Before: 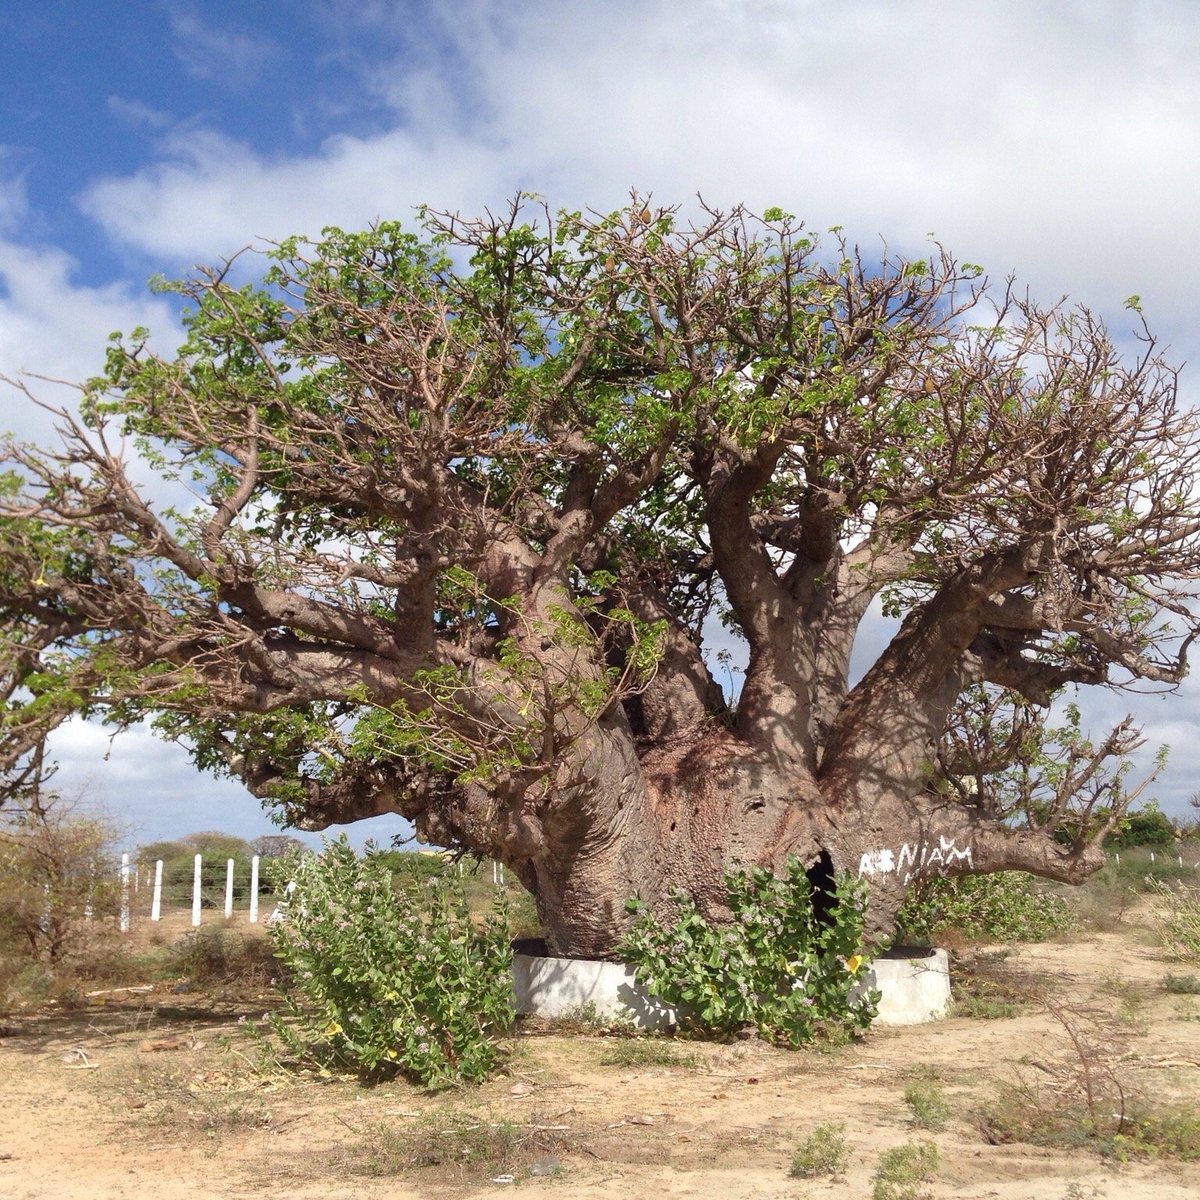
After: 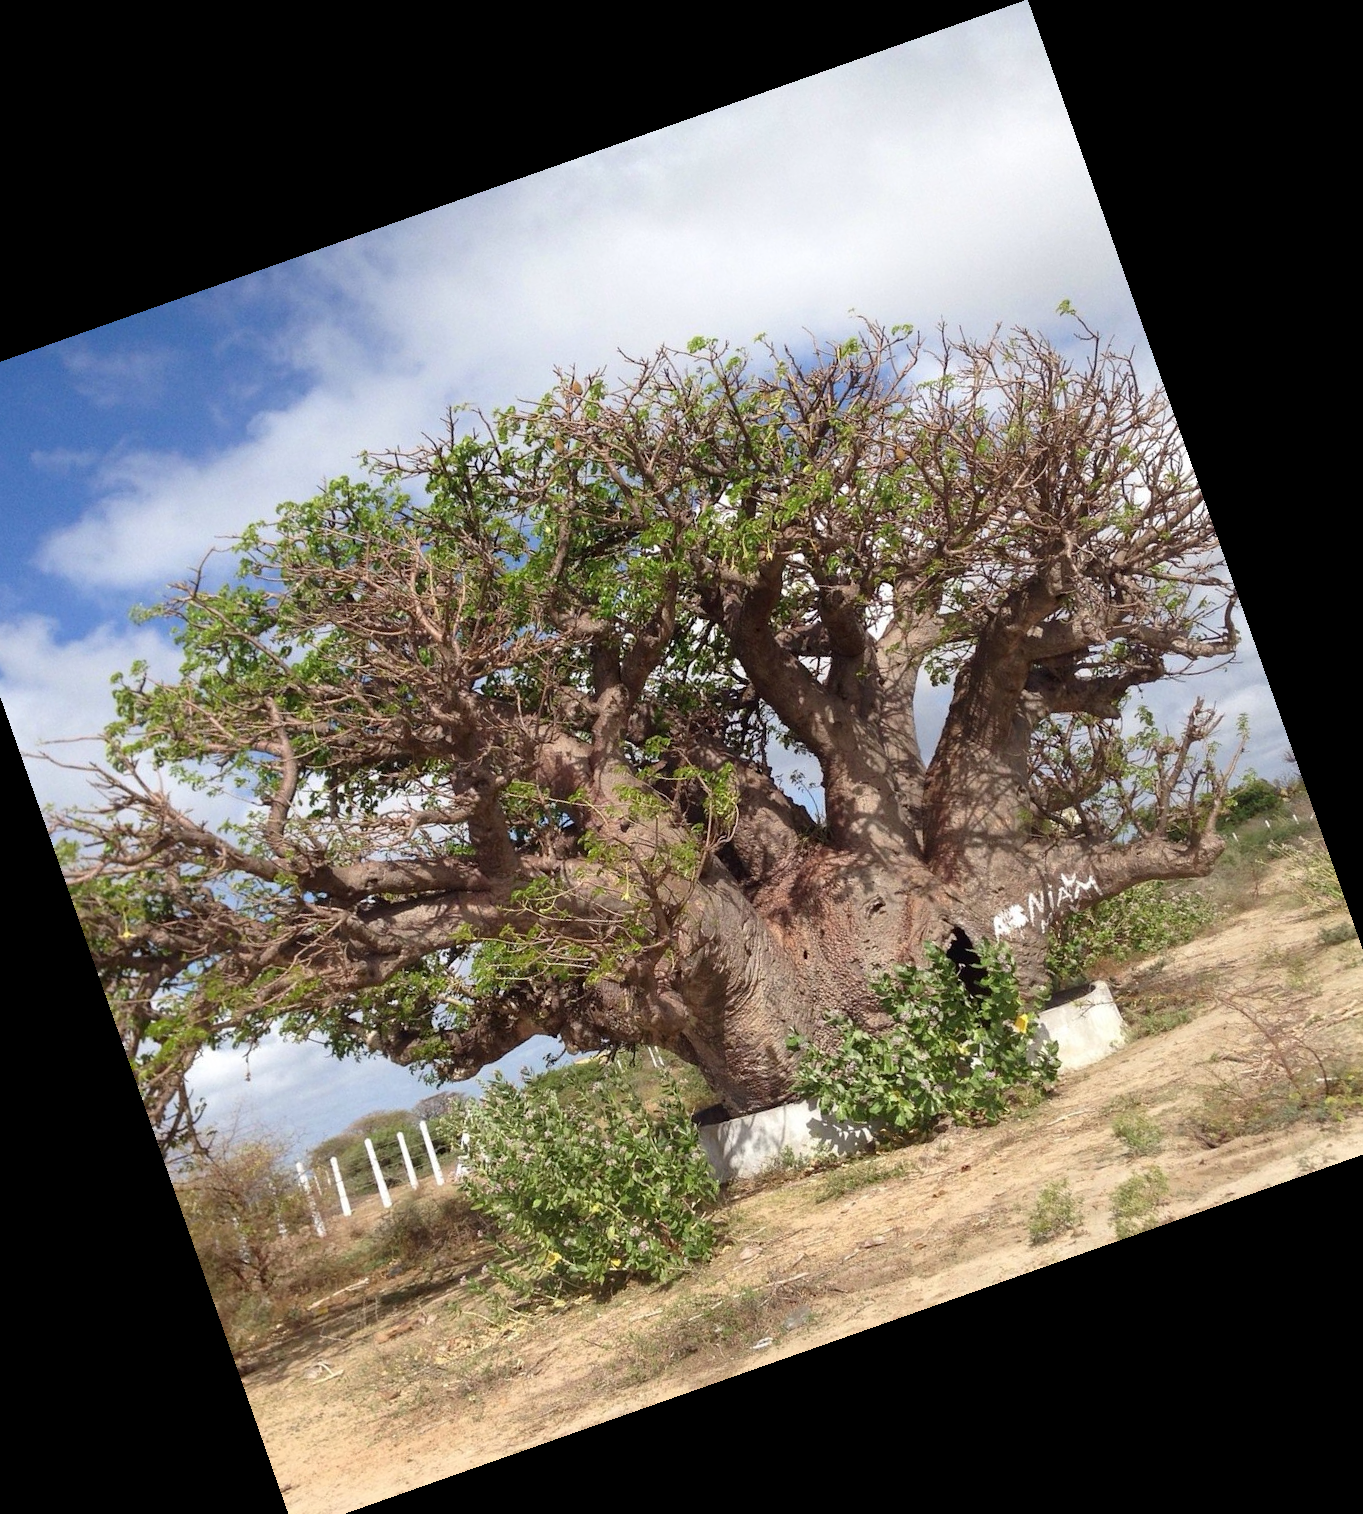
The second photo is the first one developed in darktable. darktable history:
crop and rotate: angle 19.43°, left 6.812%, right 4.125%, bottom 1.087%
shadows and highlights: shadows -24.28, highlights 49.77, soften with gaussian
